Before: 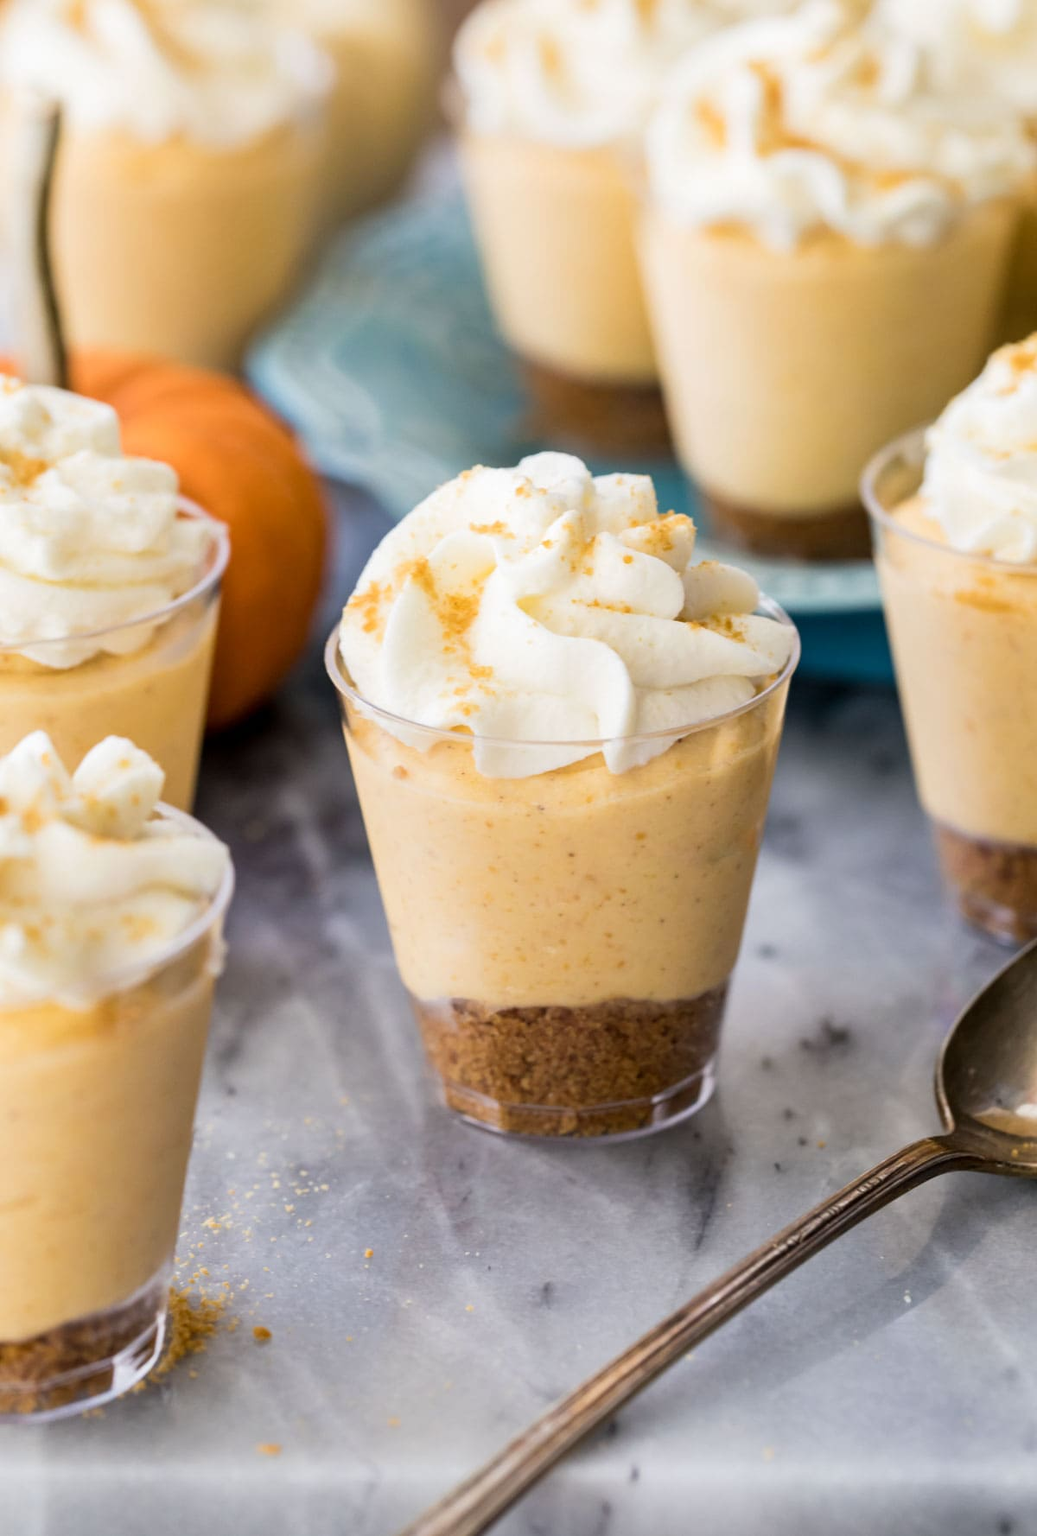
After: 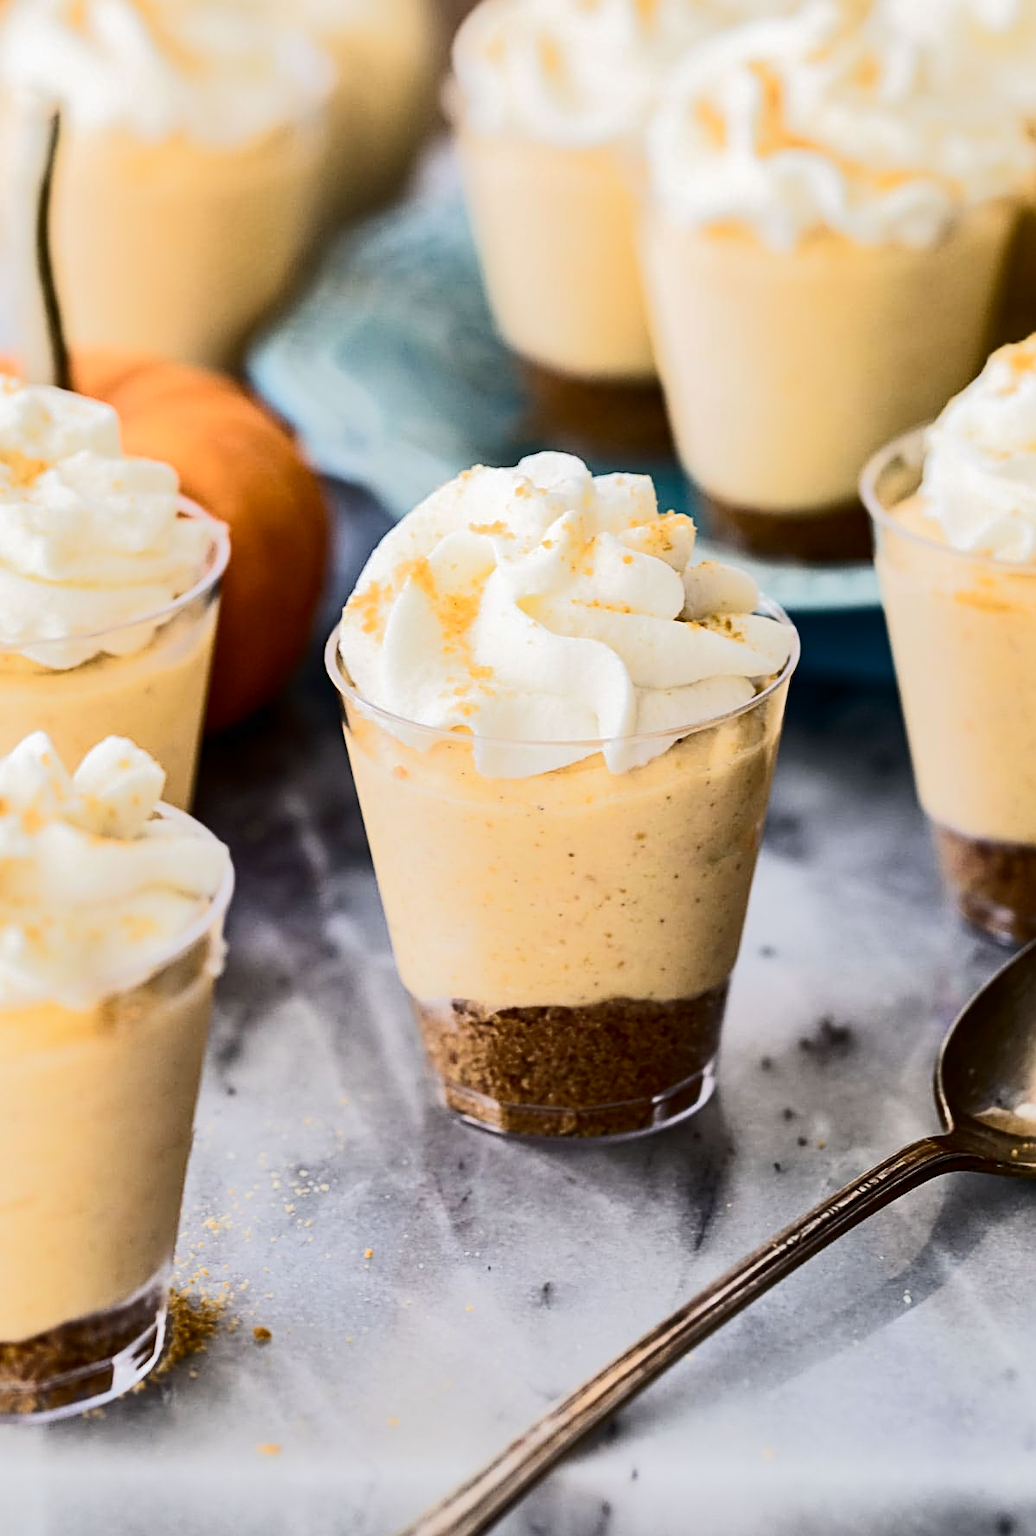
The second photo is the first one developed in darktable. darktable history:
tone curve: curves: ch0 [(0, 0) (0.003, 0.006) (0.011, 0.006) (0.025, 0.008) (0.044, 0.014) (0.069, 0.02) (0.1, 0.025) (0.136, 0.037) (0.177, 0.053) (0.224, 0.086) (0.277, 0.13) (0.335, 0.189) (0.399, 0.253) (0.468, 0.375) (0.543, 0.521) (0.623, 0.671) (0.709, 0.789) (0.801, 0.841) (0.898, 0.889) (1, 1)], color space Lab, independent channels, preserve colors none
contrast brightness saturation: saturation -0.041
sharpen: radius 2.735
levels: white 90.64%
